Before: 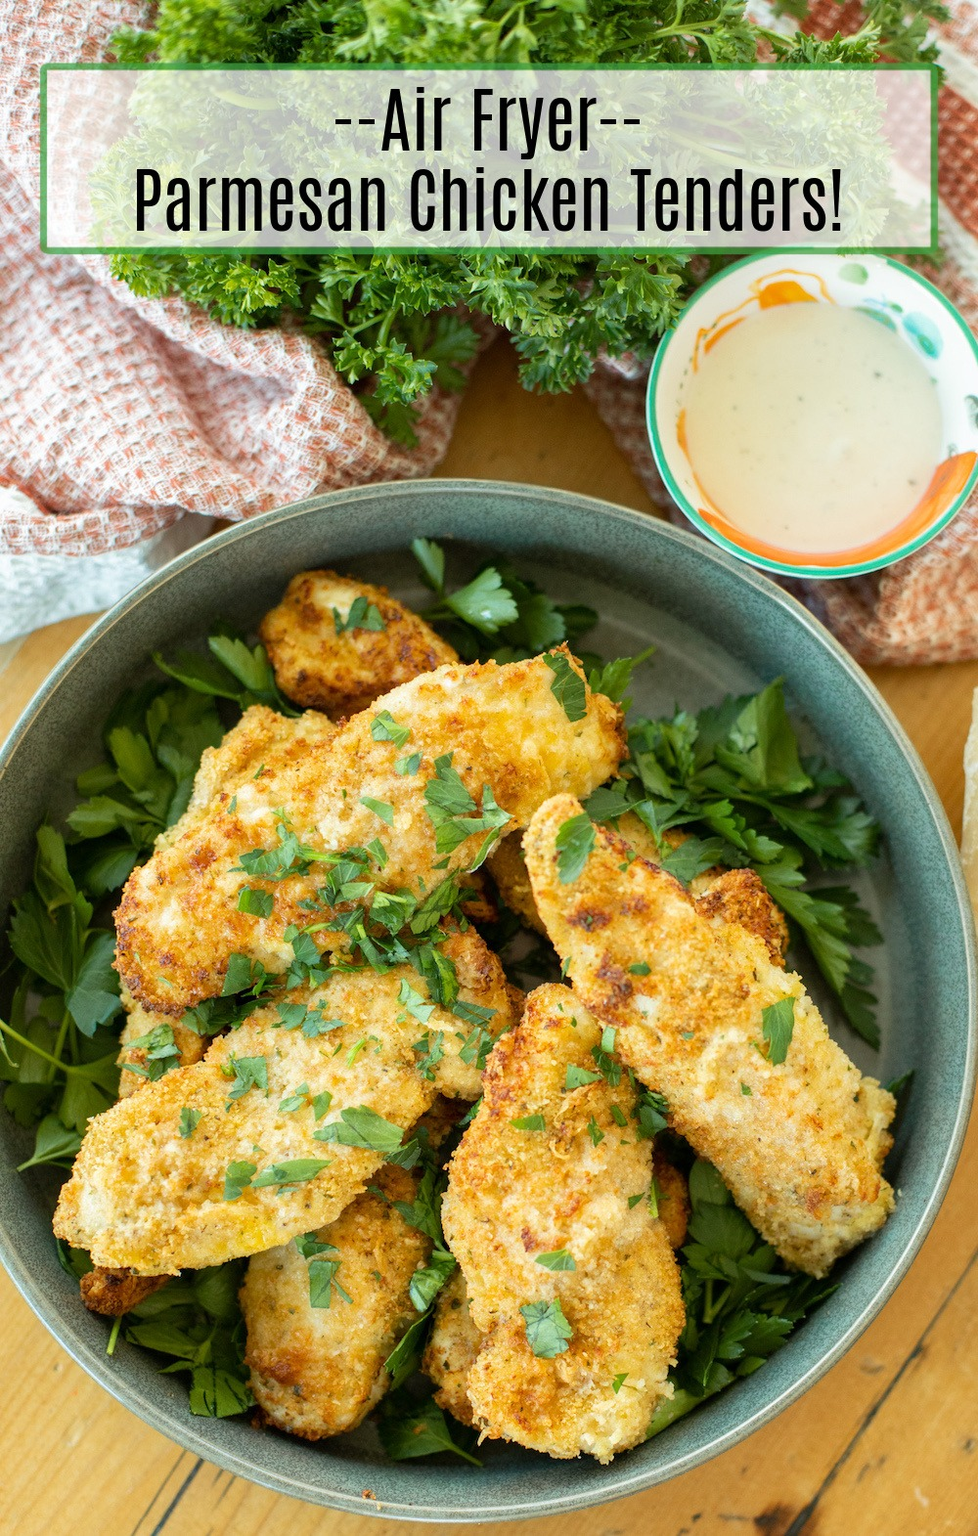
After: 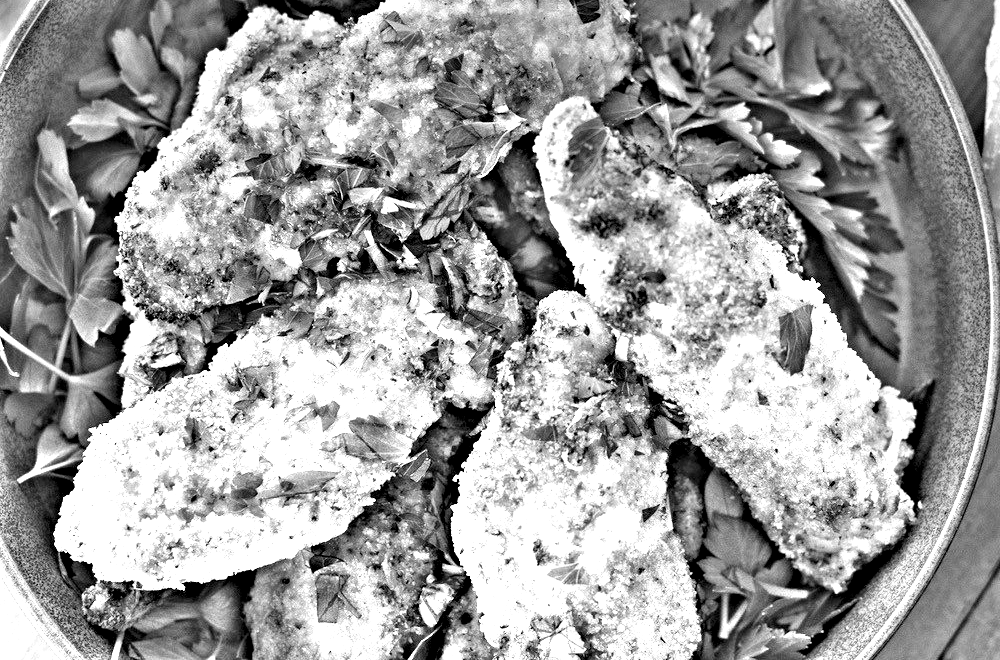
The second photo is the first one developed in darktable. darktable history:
crop: top 45.551%, bottom 12.262%
graduated density: hue 238.83°, saturation 50%
exposure: black level correction 0, exposure 1.9 EV, compensate highlight preservation false
highpass: on, module defaults
